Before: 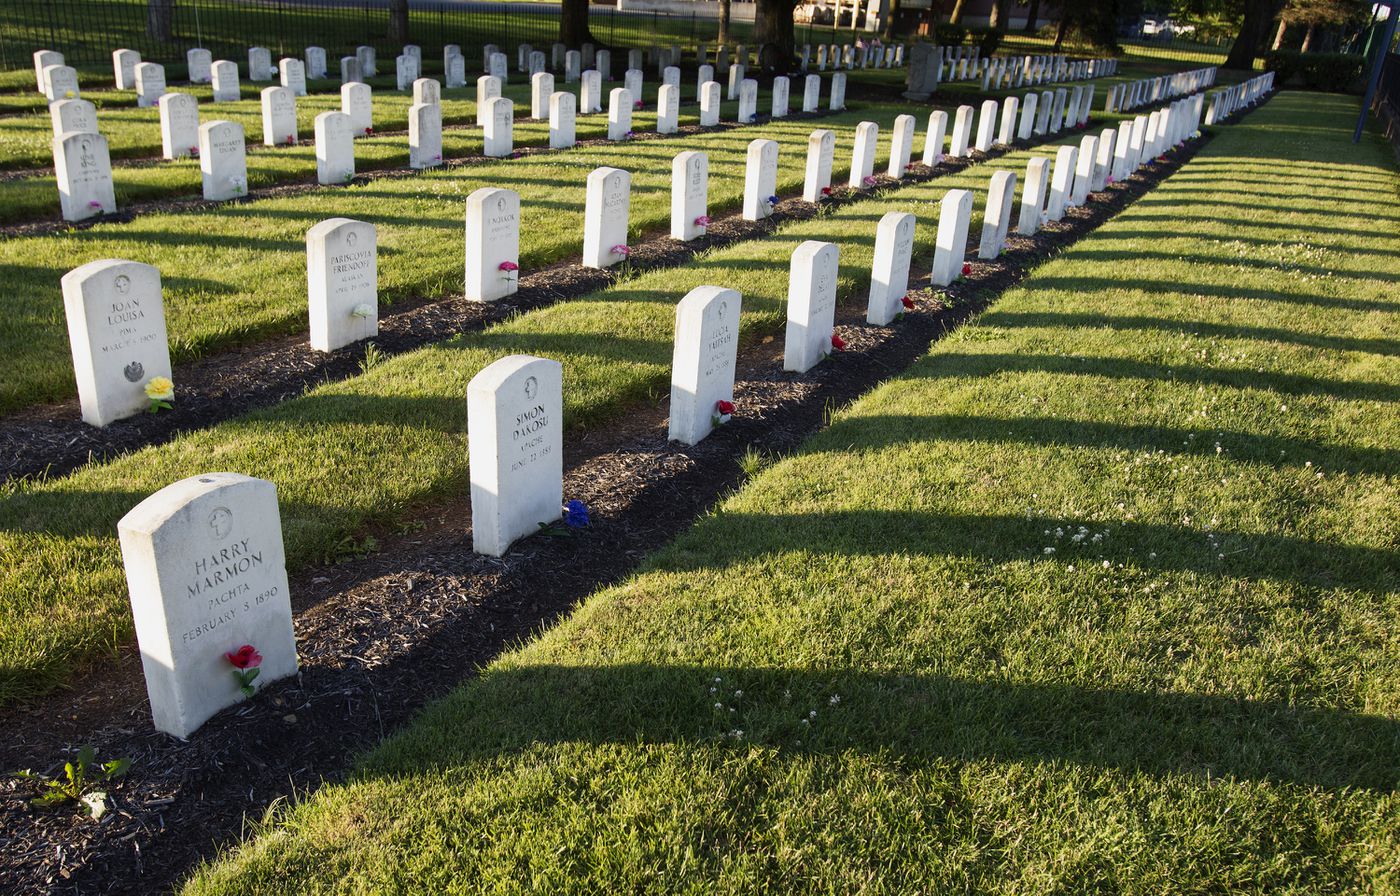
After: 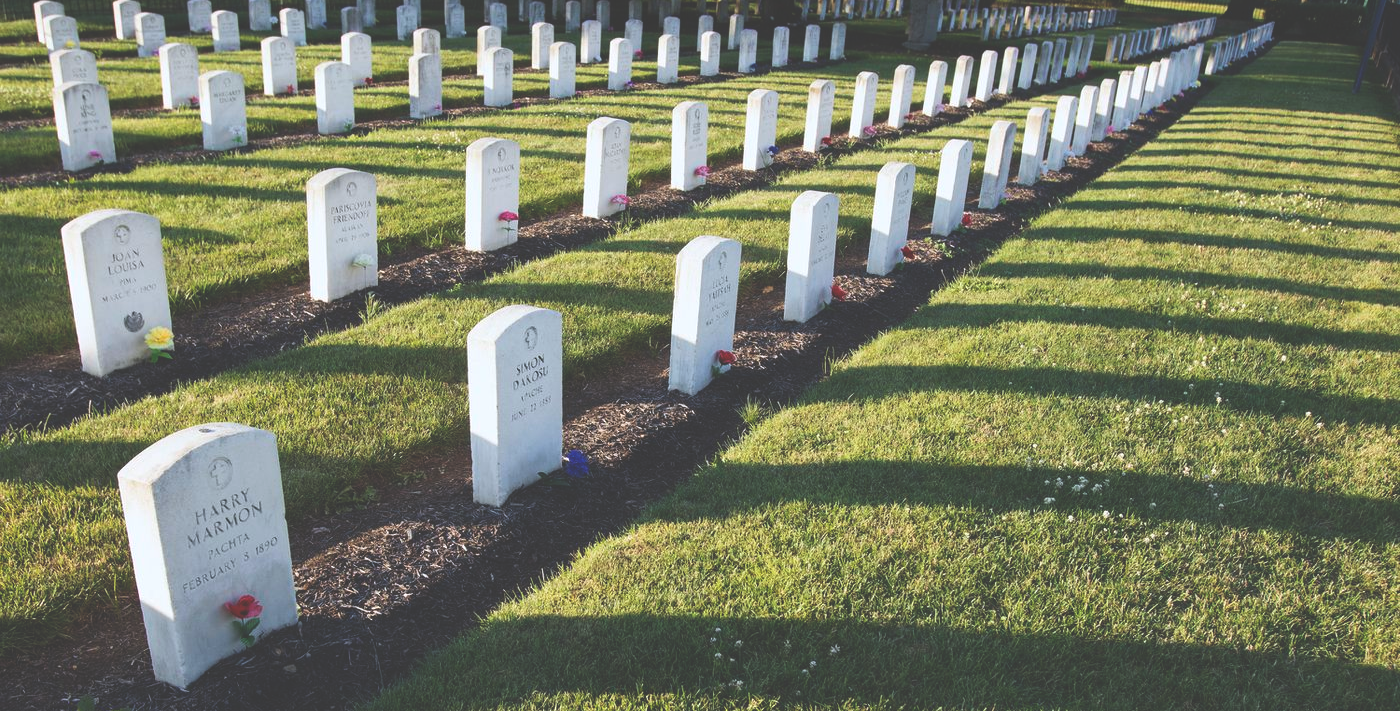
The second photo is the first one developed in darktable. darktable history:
contrast brightness saturation: contrast 0.05
white balance: red 0.976, blue 1.04
exposure: black level correction -0.041, exposure 0.064 EV, compensate highlight preservation false
crop and rotate: top 5.667%, bottom 14.937%
